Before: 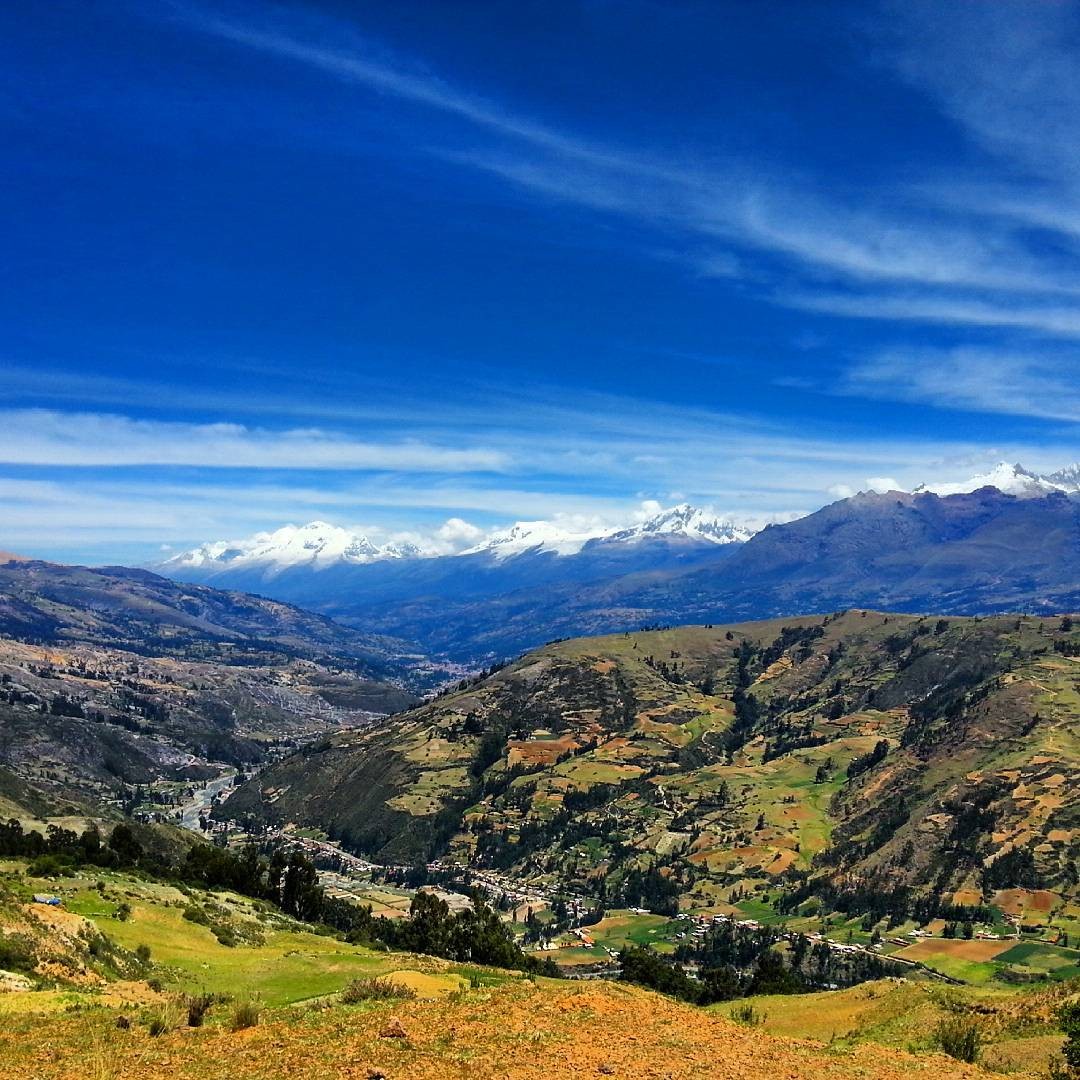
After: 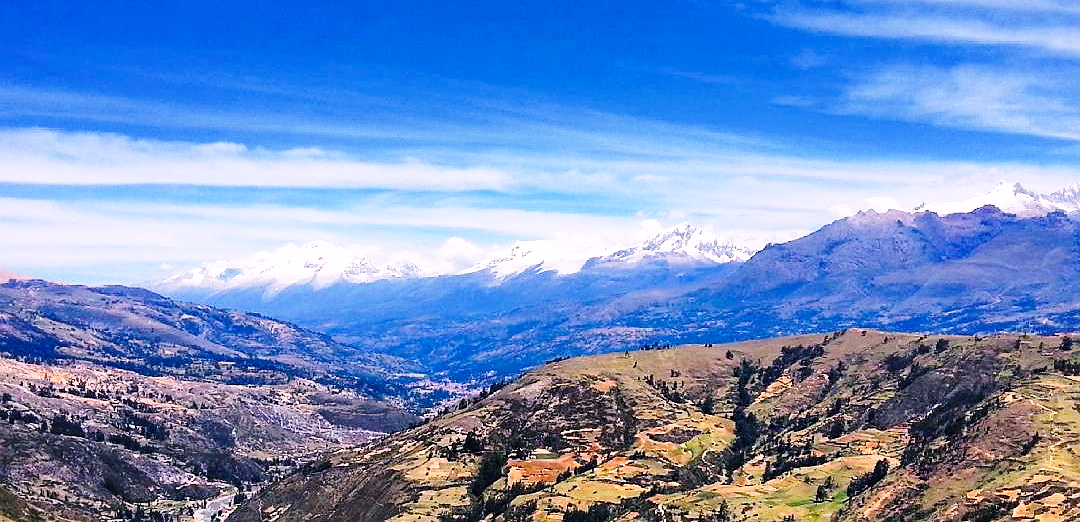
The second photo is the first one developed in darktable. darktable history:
white balance: red 1.188, blue 1.11
crop and rotate: top 26.056%, bottom 25.543%
contrast brightness saturation: saturation -0.05
sharpen: radius 0.969, amount 0.604
base curve: curves: ch0 [(0, 0) (0.028, 0.03) (0.121, 0.232) (0.46, 0.748) (0.859, 0.968) (1, 1)], preserve colors none
